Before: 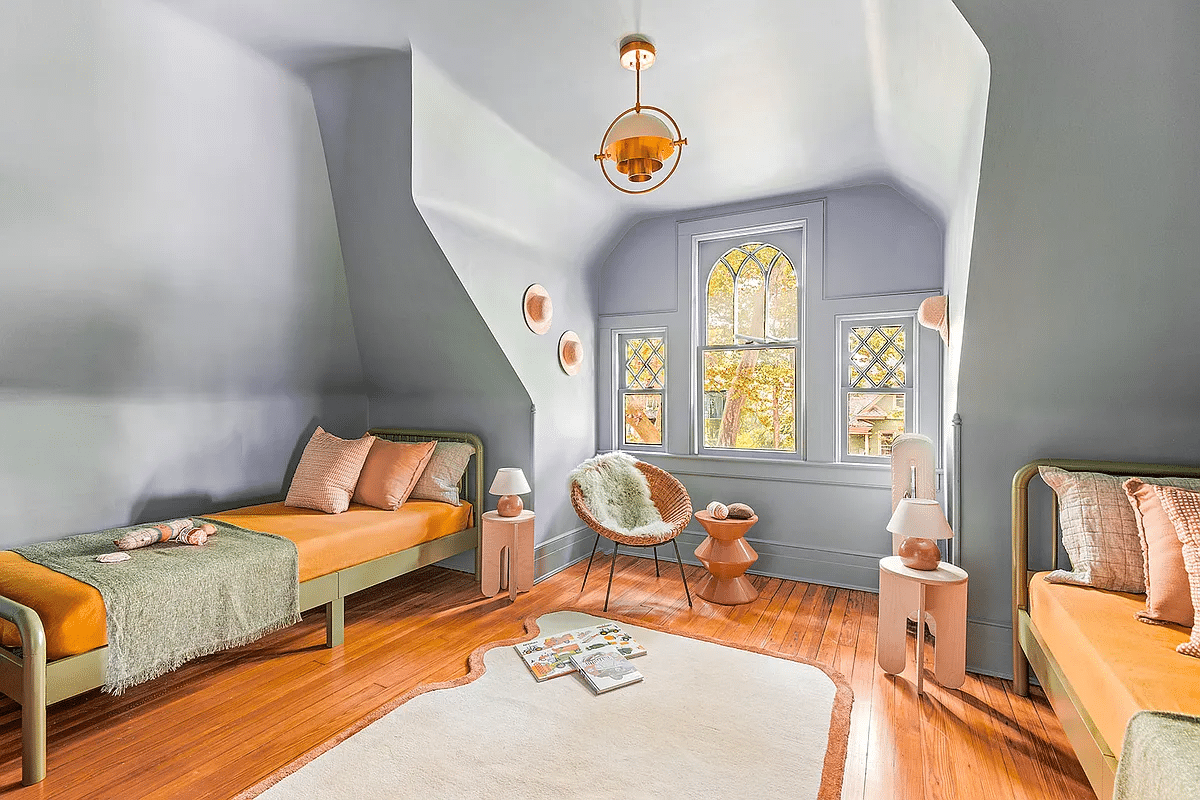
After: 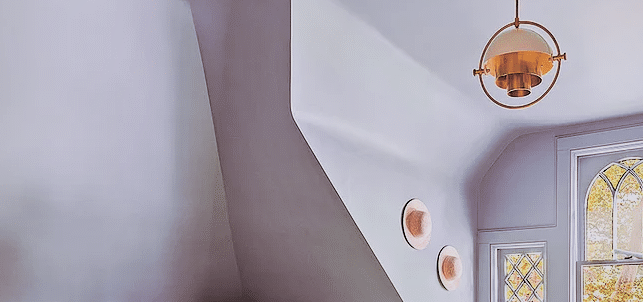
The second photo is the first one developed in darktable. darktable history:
filmic rgb: black relative exposure -7.65 EV, white relative exposure 4.56 EV, hardness 3.61, contrast 1.05
local contrast: mode bilateral grid, contrast 20, coarseness 50, detail 141%, midtone range 0.2
crop: left 10.121%, top 10.631%, right 36.218%, bottom 51.526%
split-toning: shadows › saturation 0.24, highlights › hue 54°, highlights › saturation 0.24
white balance: red 1.004, blue 1.096
contrast brightness saturation: saturation -0.05
